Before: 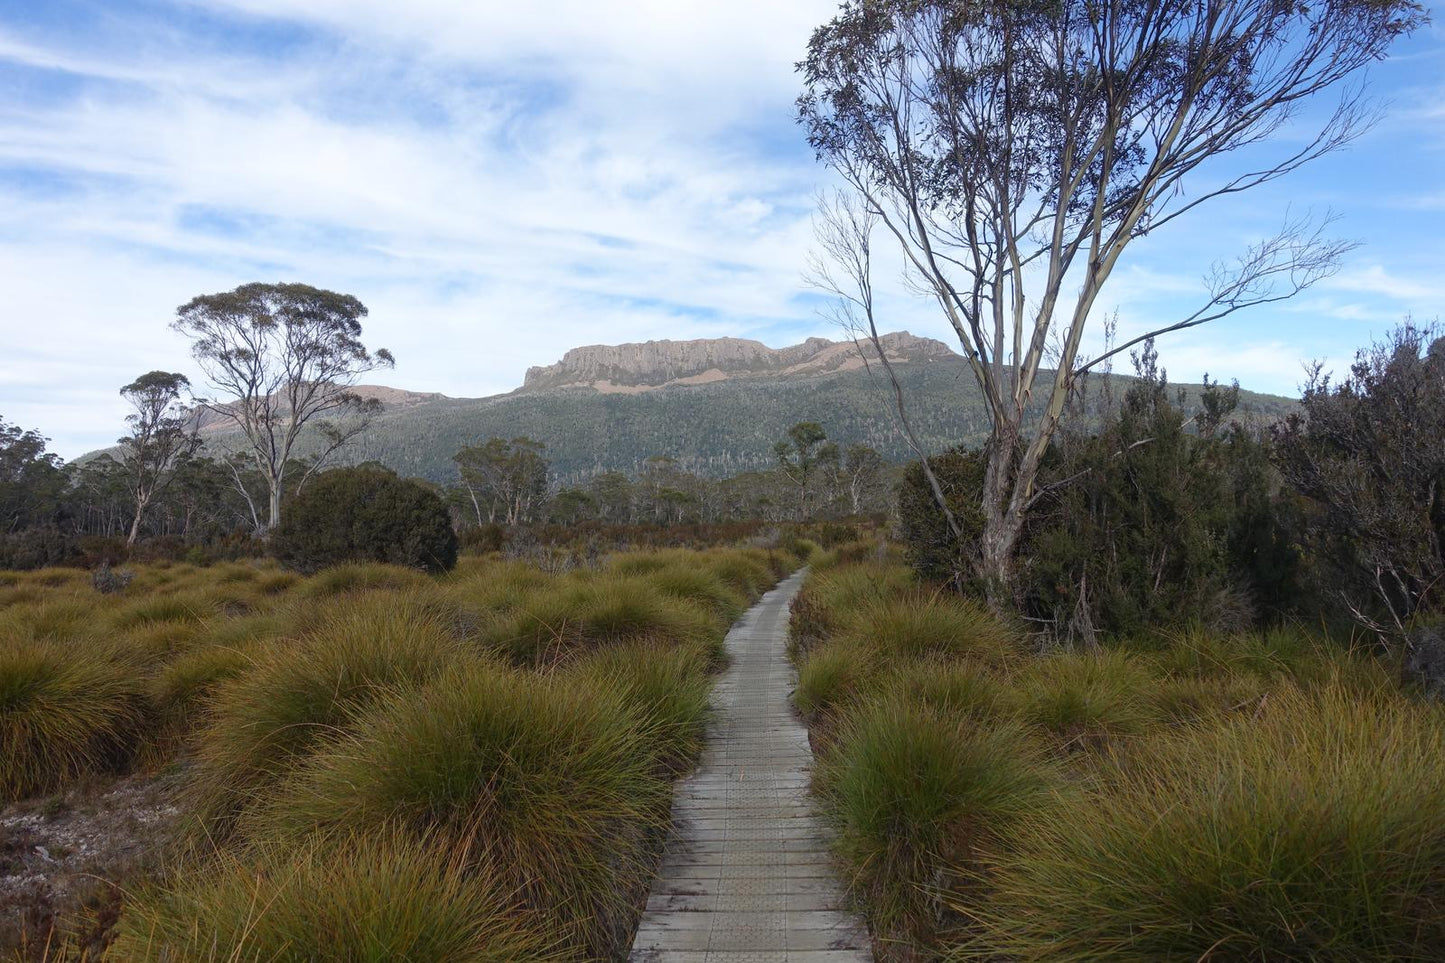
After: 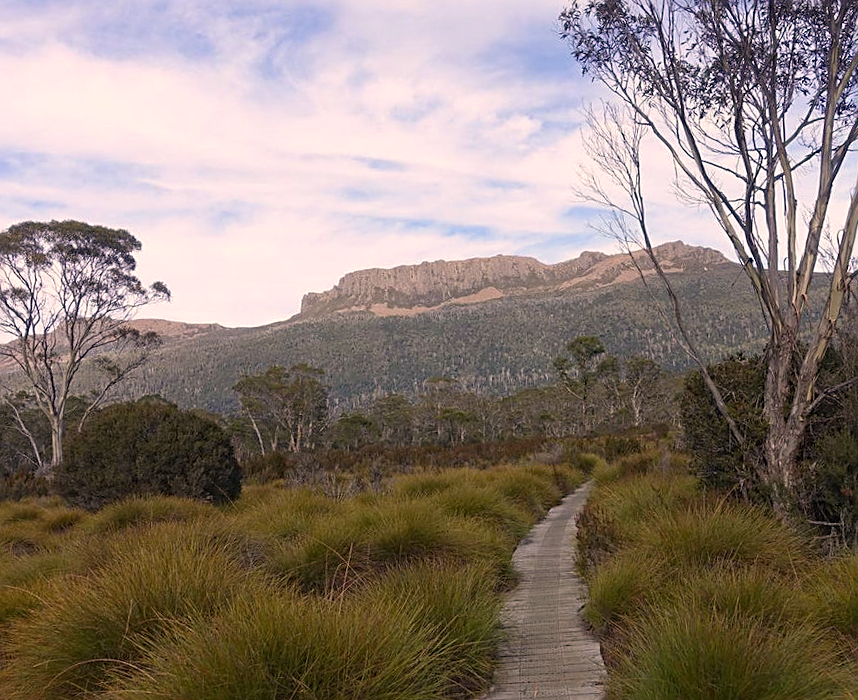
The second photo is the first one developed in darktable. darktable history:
sharpen: on, module defaults
exposure: compensate highlight preservation false
haze removal: compatibility mode true, adaptive false
color correction: highlights a* 11.96, highlights b* 11.58
rotate and perspective: rotation -2.56°, automatic cropping off
crop: left 16.202%, top 11.208%, right 26.045%, bottom 20.557%
